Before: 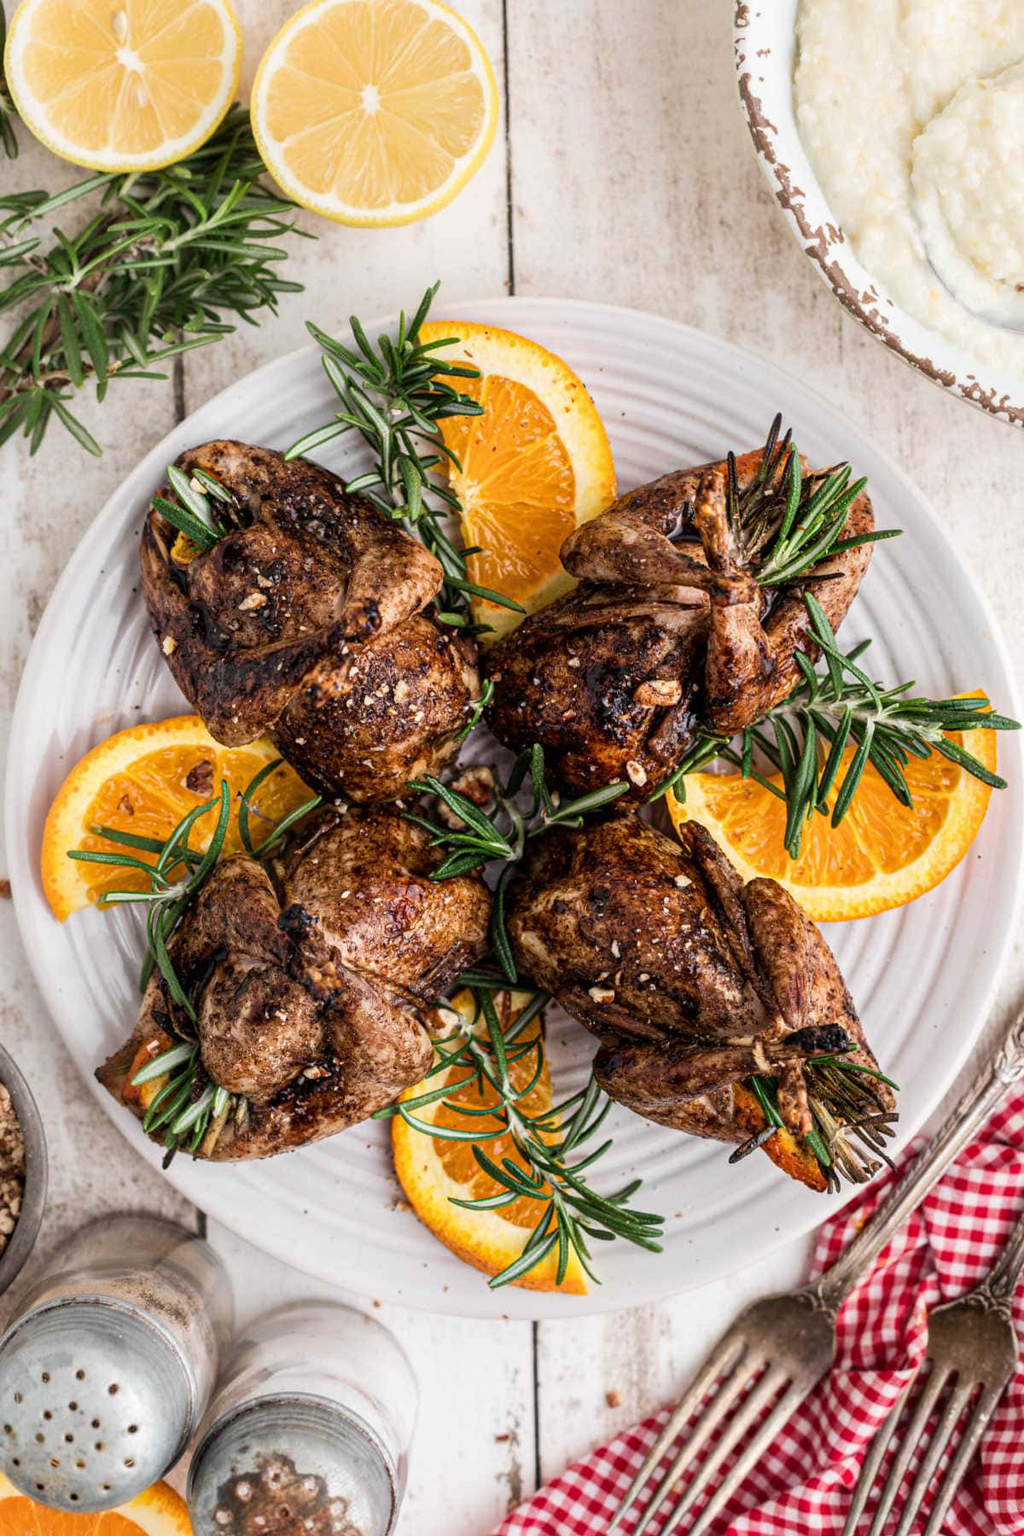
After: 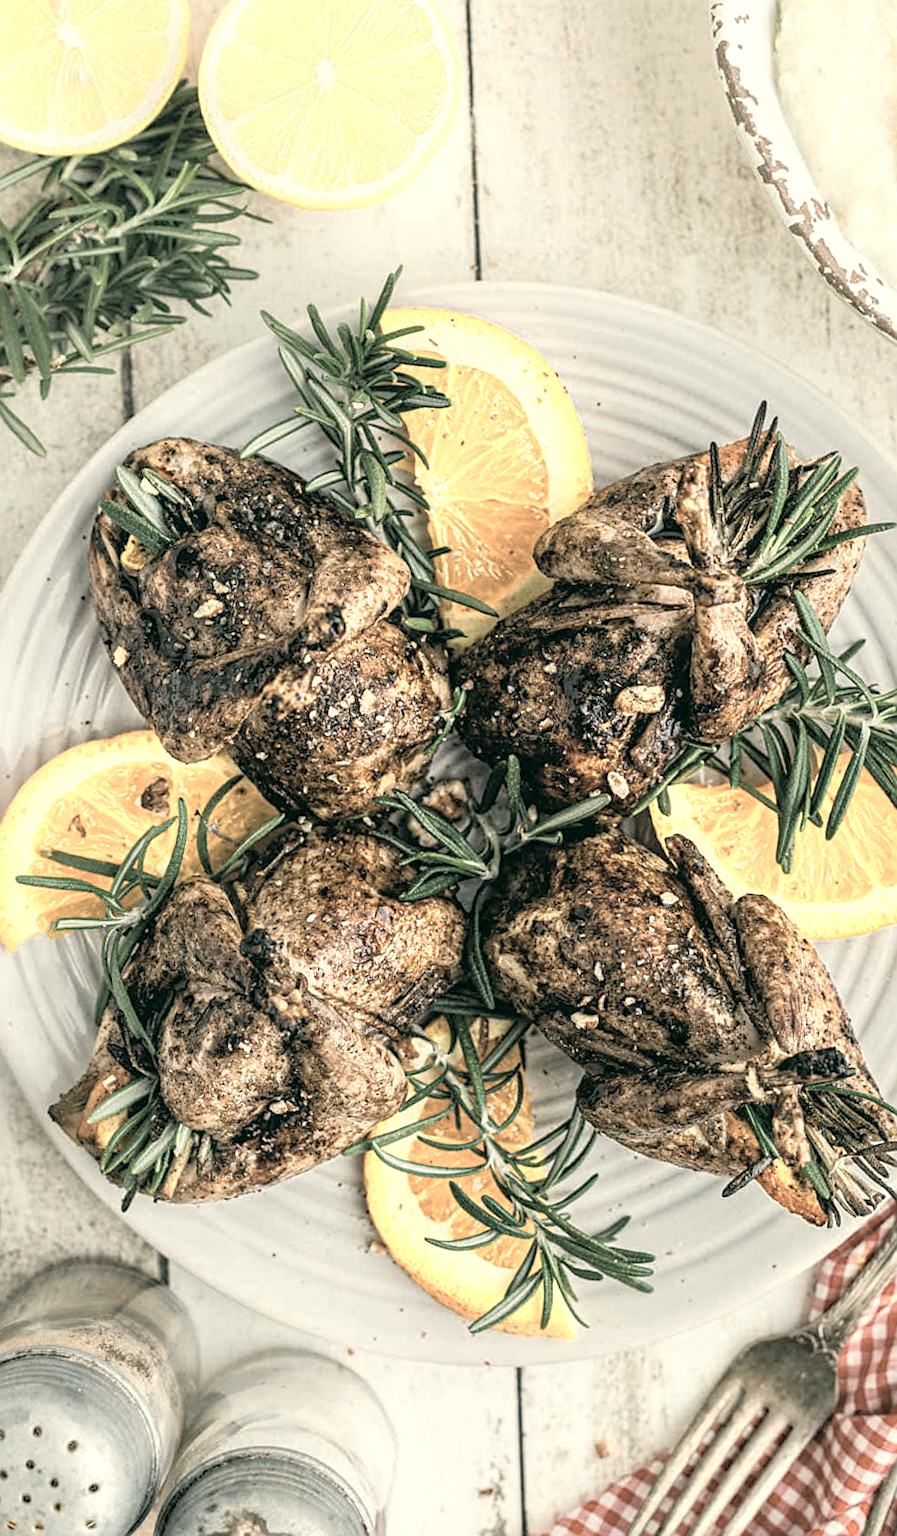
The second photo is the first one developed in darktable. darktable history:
crop and rotate: angle 0.819°, left 4.37%, top 1.079%, right 11.196%, bottom 2.584%
sharpen: on, module defaults
contrast brightness saturation: brightness 0.189, saturation -0.491
local contrast: detail 109%
haze removal: strength 0.089, compatibility mode true, adaptive false
color correction: highlights a* -0.452, highlights b* 9.12, shadows a* -9.31, shadows b* 0.684
color zones: curves: ch0 [(0.018, 0.548) (0.197, 0.654) (0.425, 0.447) (0.605, 0.658) (0.732, 0.579)]; ch1 [(0.105, 0.531) (0.224, 0.531) (0.386, 0.39) (0.618, 0.456) (0.732, 0.456) (0.956, 0.421)]; ch2 [(0.039, 0.583) (0.215, 0.465) (0.399, 0.544) (0.465, 0.548) (0.614, 0.447) (0.724, 0.43) (0.882, 0.623) (0.956, 0.632)]
